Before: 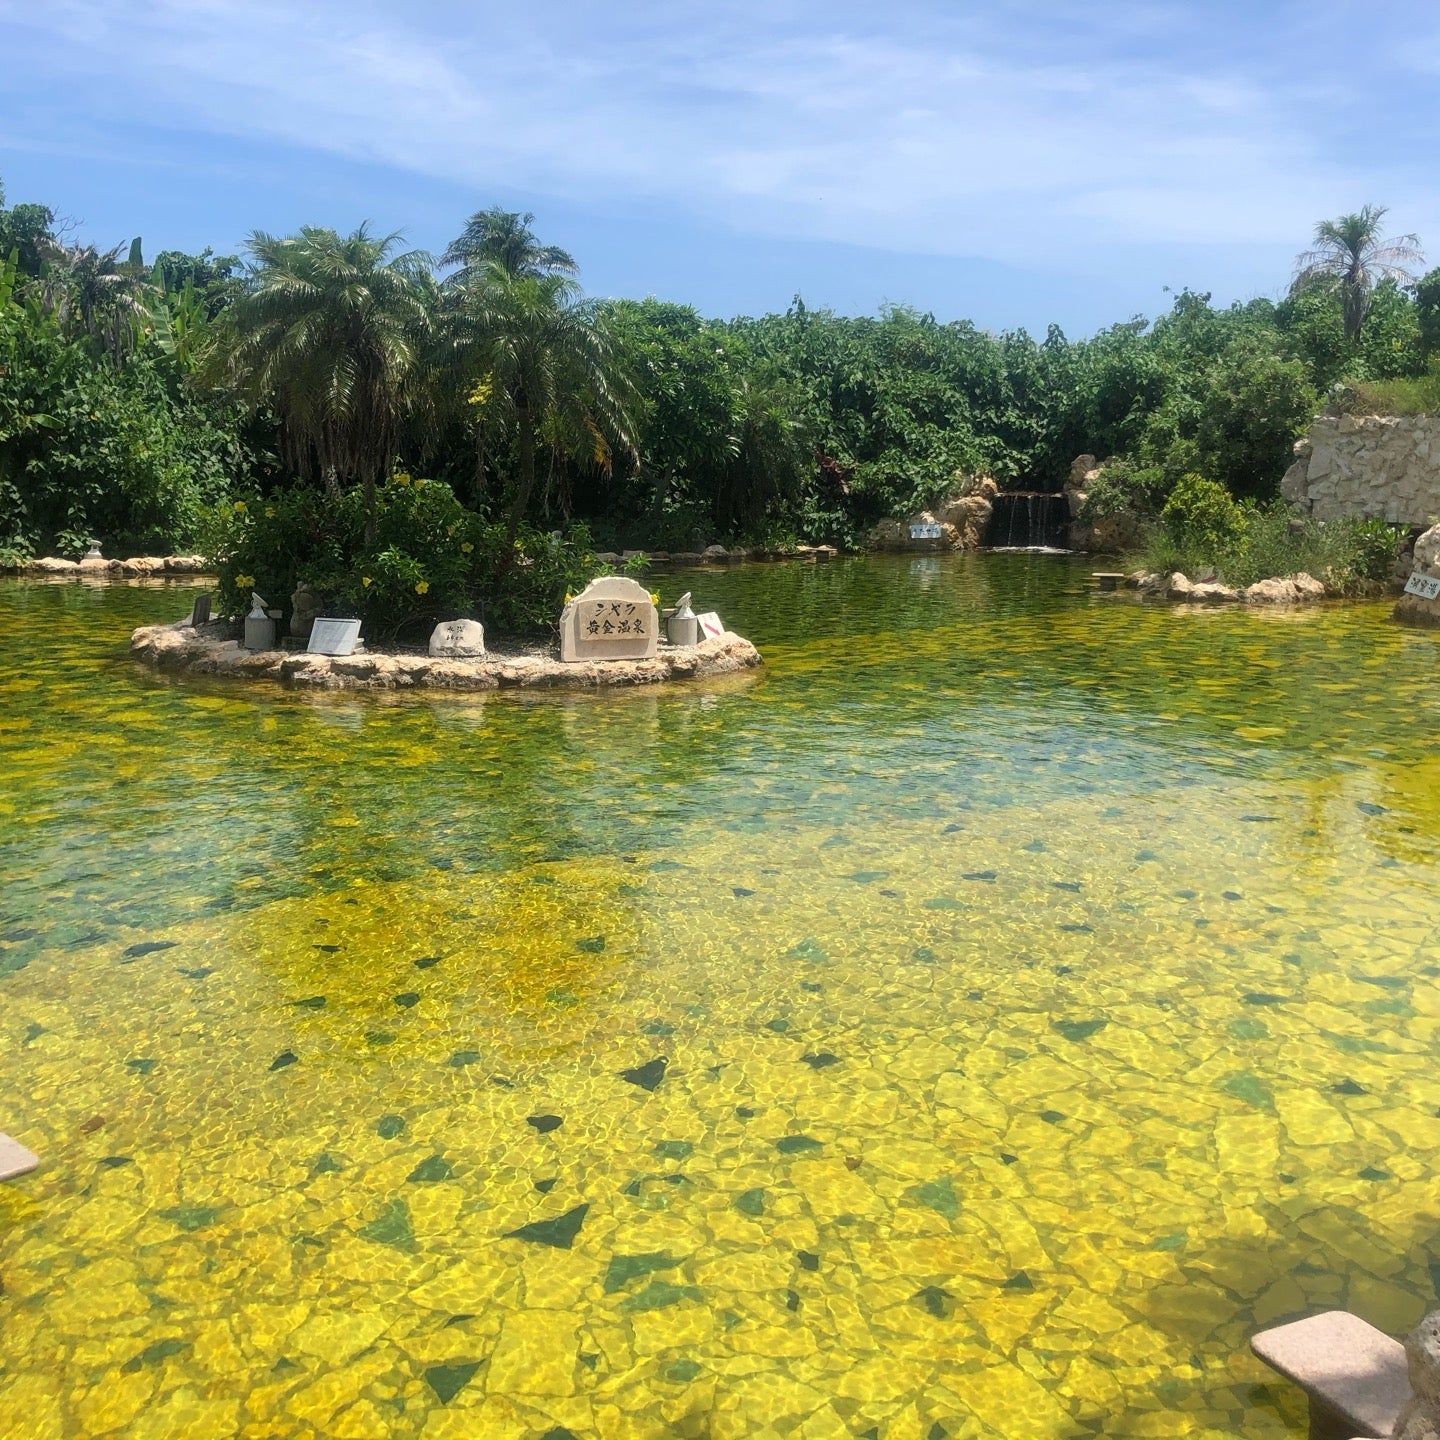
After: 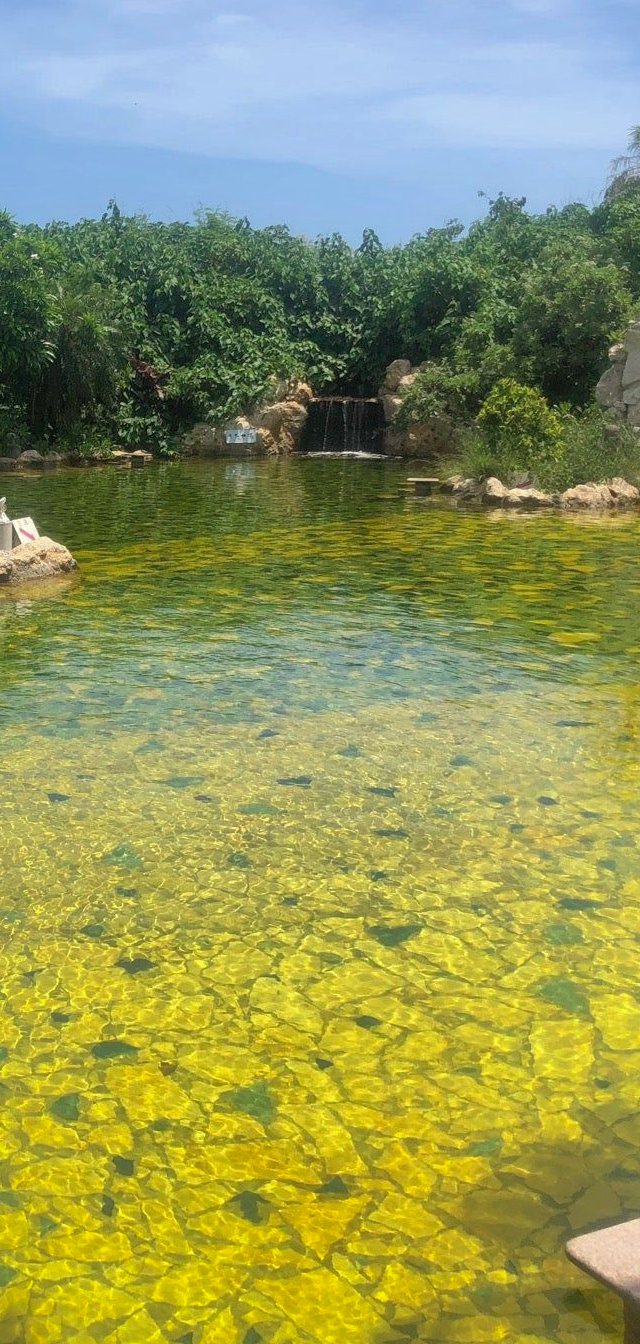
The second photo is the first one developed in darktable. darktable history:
exposure: compensate highlight preservation false
shadows and highlights: on, module defaults
crop: left 47.628%, top 6.643%, right 7.874%
